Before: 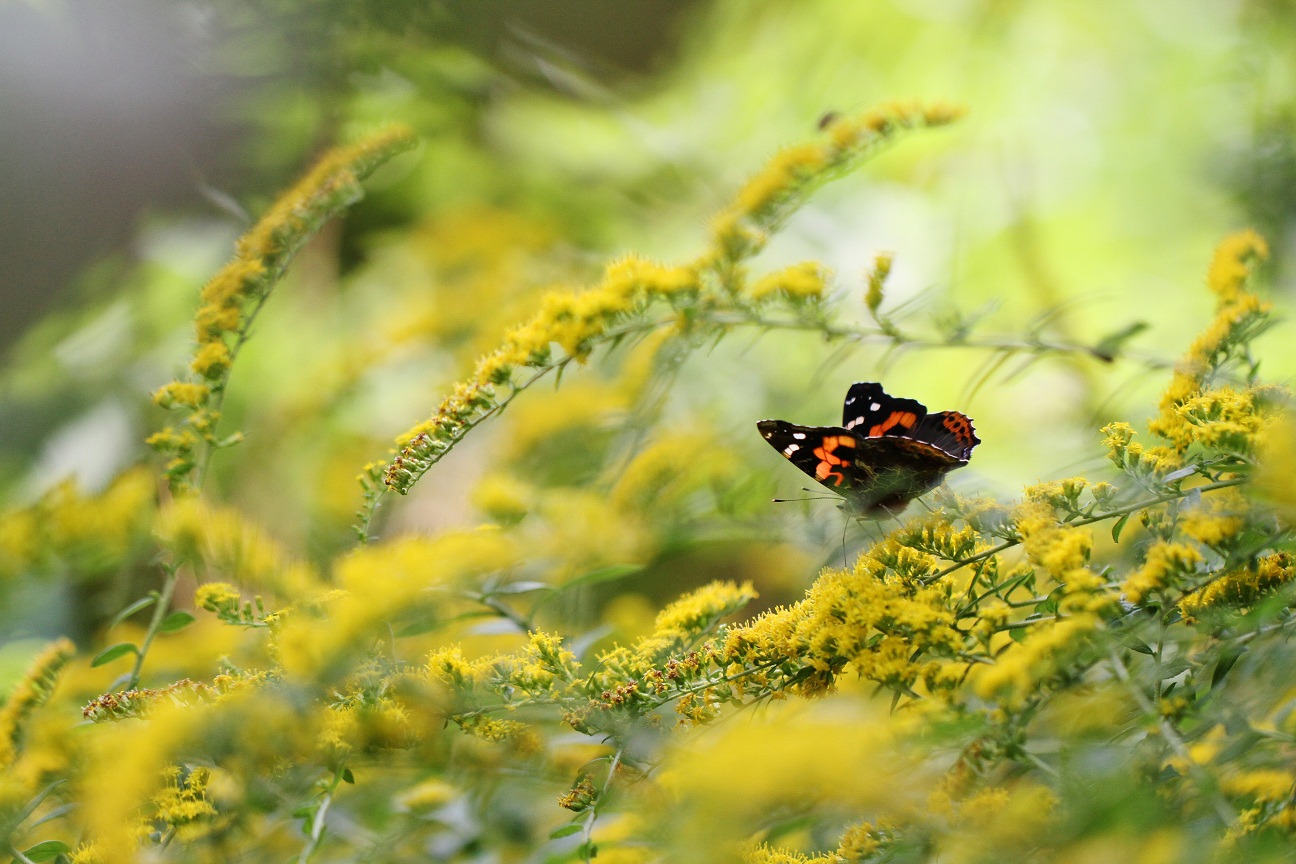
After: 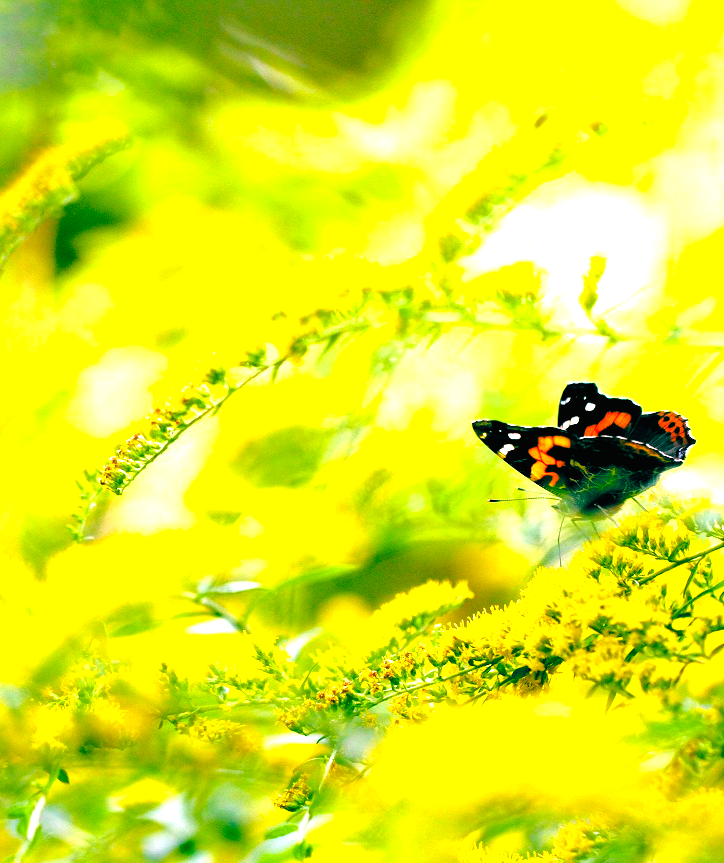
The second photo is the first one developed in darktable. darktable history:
contrast brightness saturation: brightness -0.098
tone curve: curves: ch0 [(0, 0.012) (0.036, 0.035) (0.274, 0.288) (0.504, 0.536) (0.844, 0.84) (1, 0.983)]; ch1 [(0, 0) (0.389, 0.403) (0.462, 0.486) (0.499, 0.498) (0.511, 0.502) (0.536, 0.547) (0.567, 0.588) (0.626, 0.645) (0.749, 0.781) (1, 1)]; ch2 [(0, 0) (0.457, 0.486) (0.5, 0.5) (0.56, 0.551) (0.615, 0.607) (0.704, 0.732) (1, 1)], color space Lab, independent channels, preserve colors none
crop: left 22.013%, right 22.091%, bottom 0.009%
exposure: black level correction 0, exposure 0.498 EV, compensate highlight preservation false
tone equalizer: -8 EV -1.12 EV, -7 EV -0.979 EV, -6 EV -0.904 EV, -5 EV -0.561 EV, -3 EV 0.599 EV, -2 EV 0.842 EV, -1 EV 0.999 EV, +0 EV 1.07 EV
color balance rgb: global offset › luminance -0.535%, global offset › chroma 0.909%, global offset › hue 175.6°, perceptual saturation grading › global saturation 30.637%, perceptual brilliance grading › mid-tones 9.869%, perceptual brilliance grading › shadows 14.792%, global vibrance 34.18%
